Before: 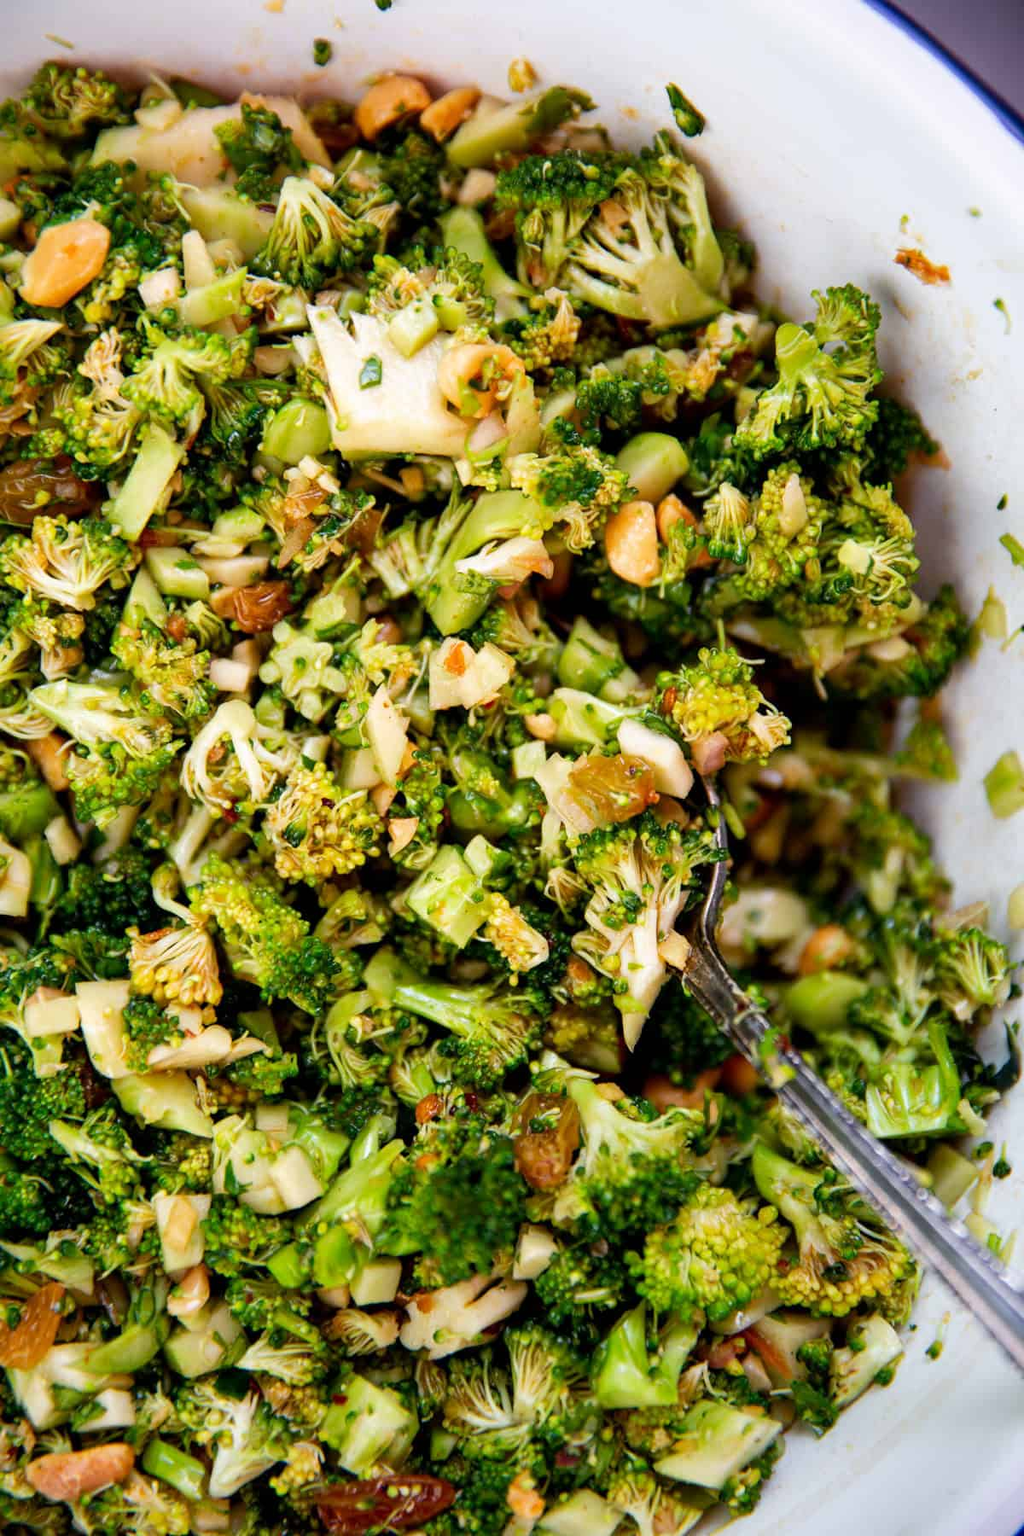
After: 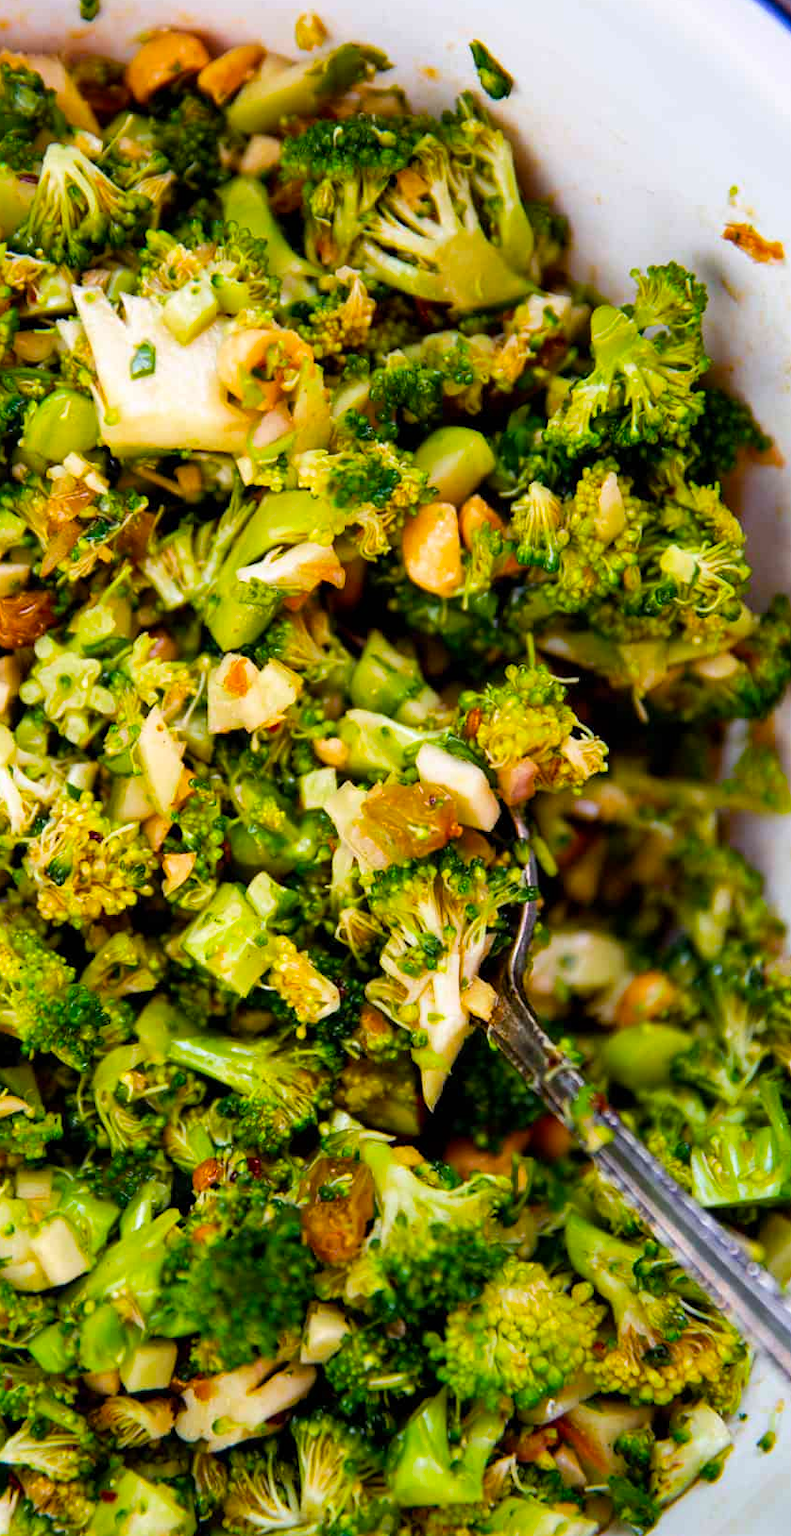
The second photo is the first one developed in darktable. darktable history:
color balance rgb: perceptual saturation grading › global saturation 30.477%, global vibrance 20%
crop and rotate: left 23.593%, top 3.066%, right 6.507%, bottom 6.503%
